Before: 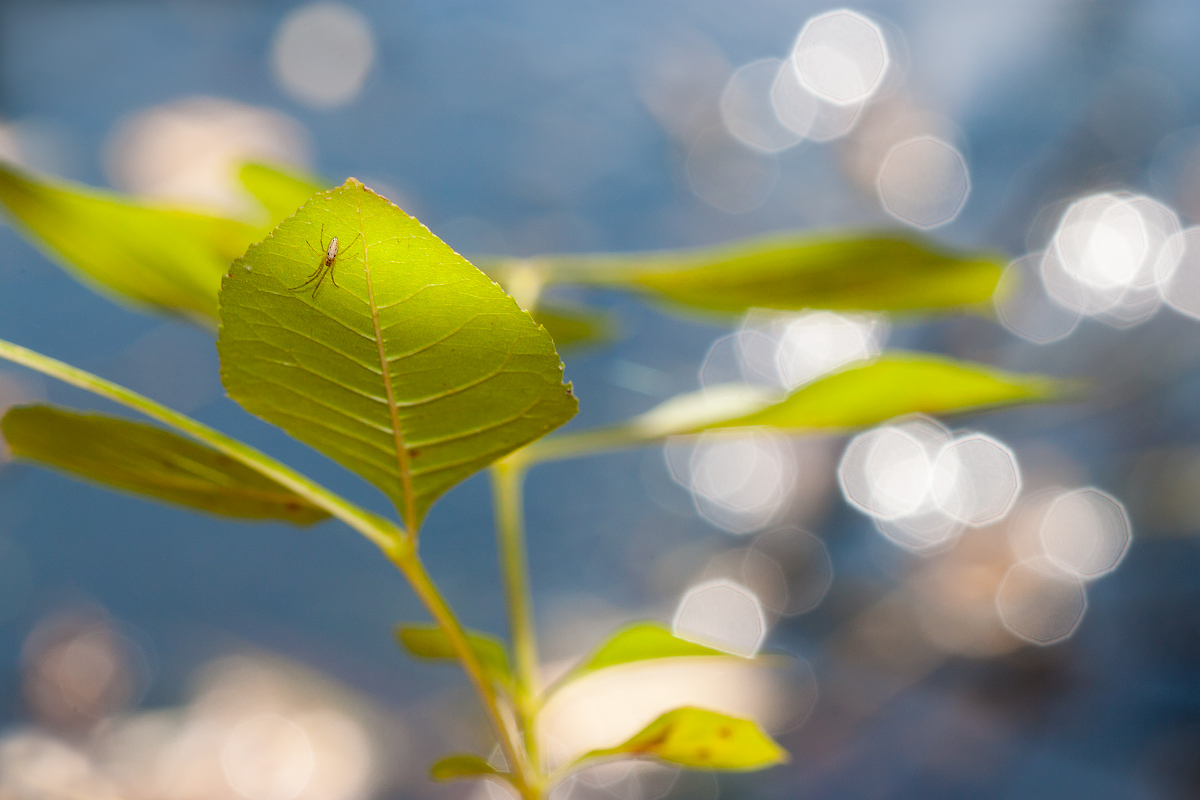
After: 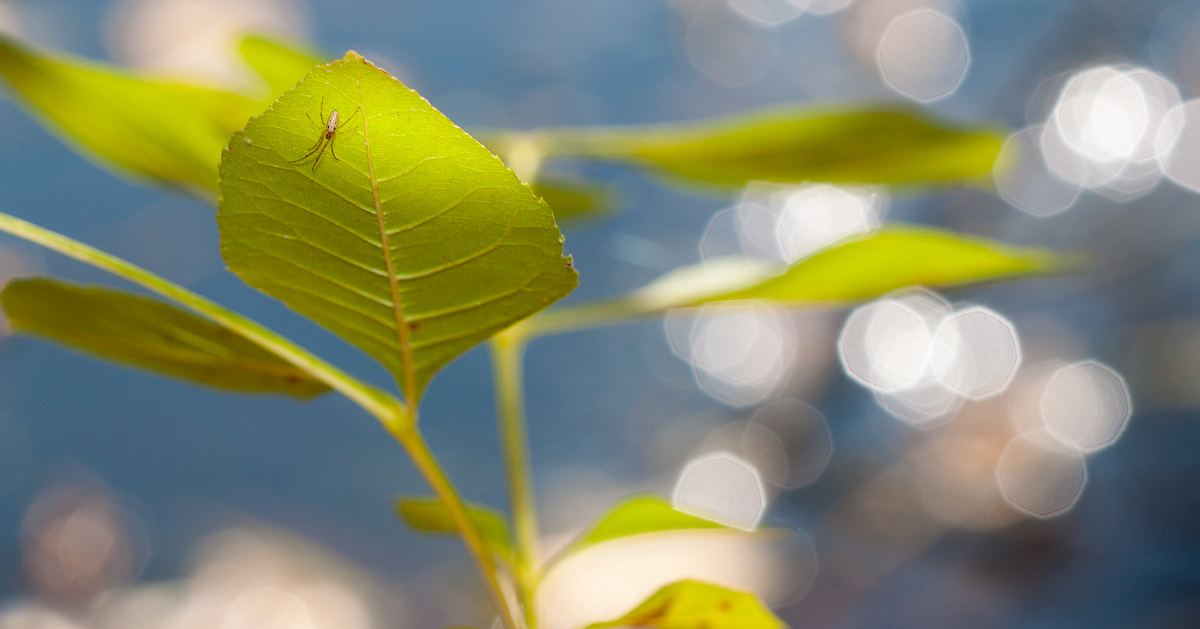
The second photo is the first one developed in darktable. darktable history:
crop and rotate: top 15.905%, bottom 5.411%
